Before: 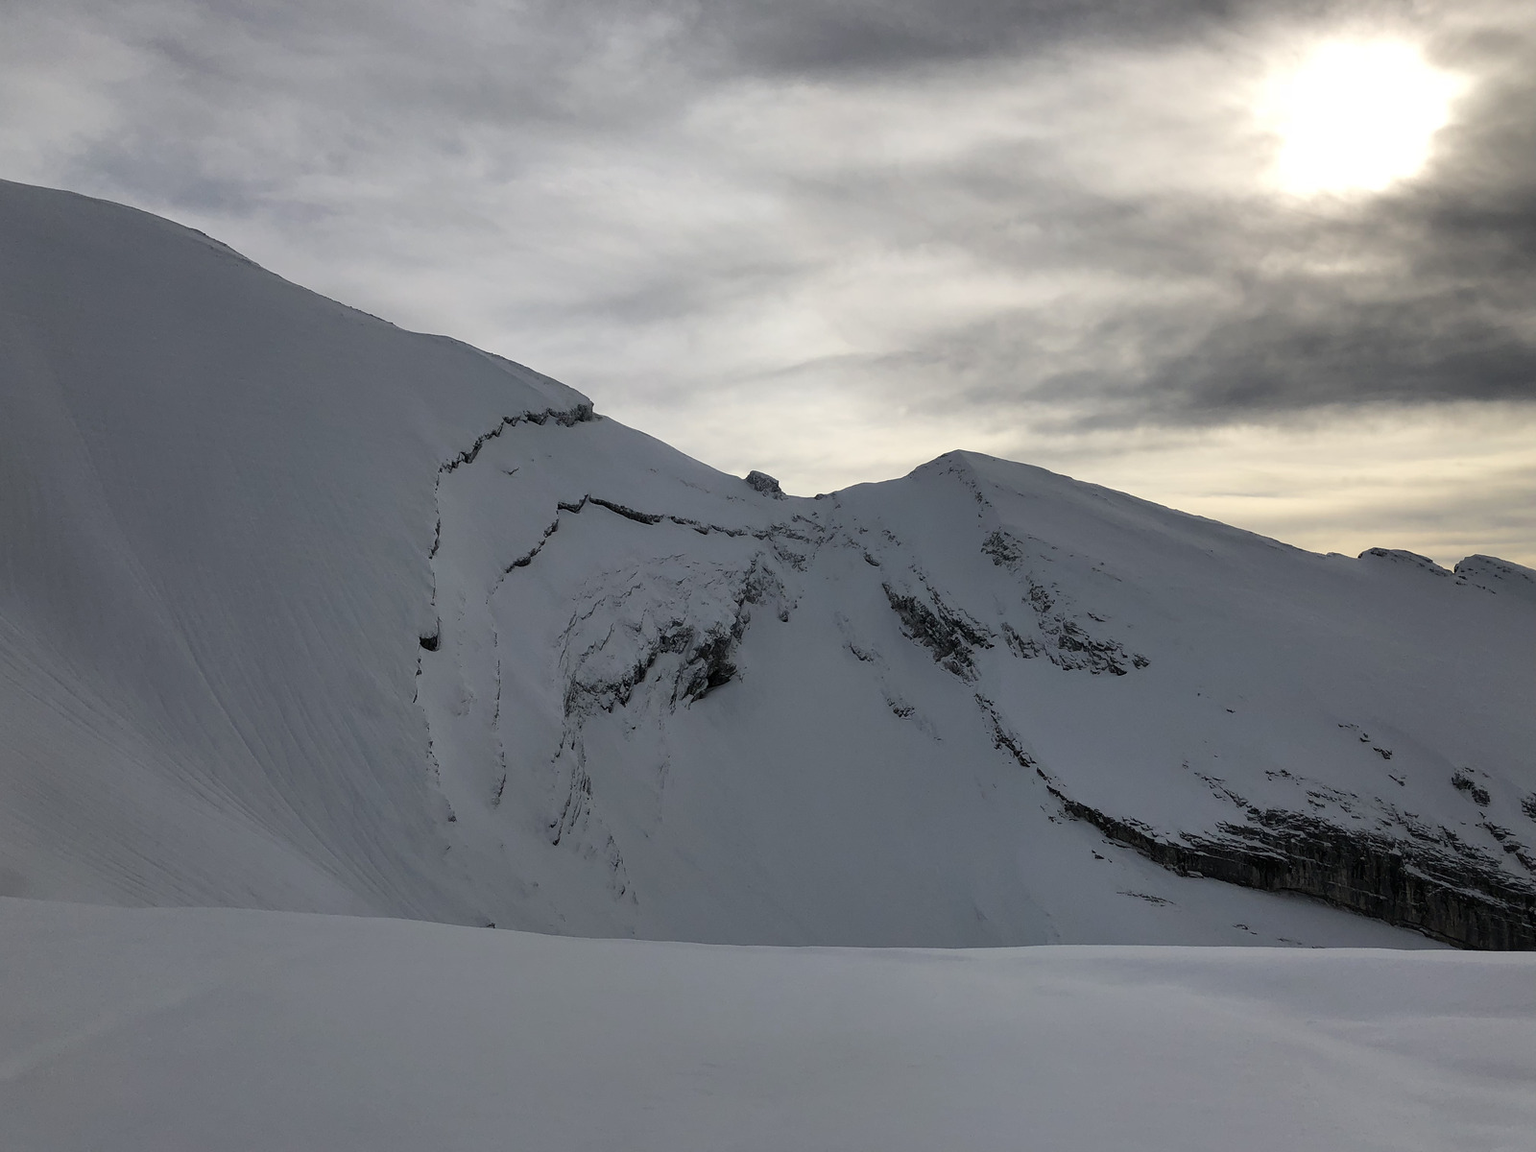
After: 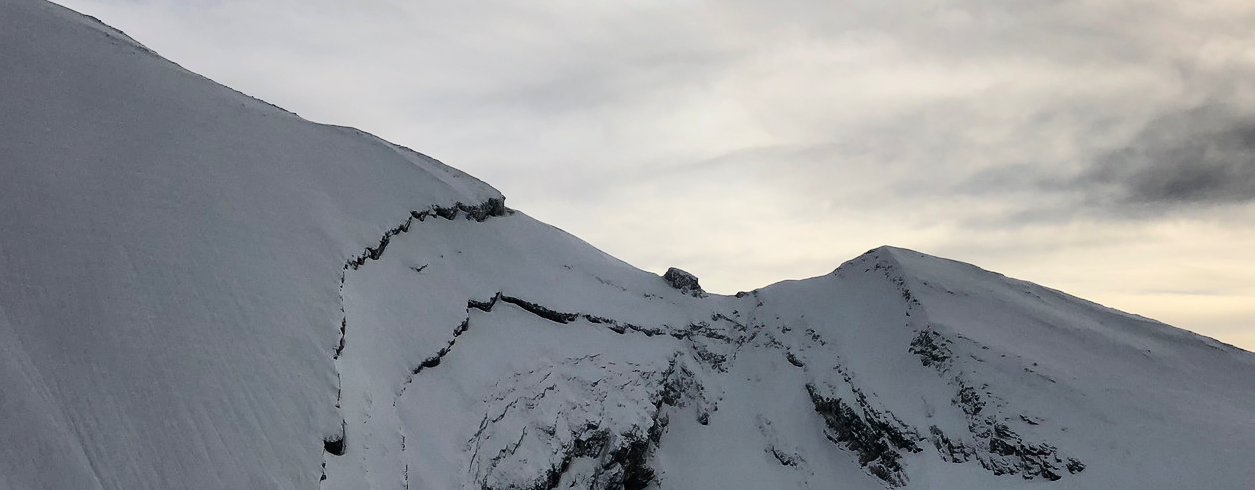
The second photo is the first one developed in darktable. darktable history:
shadows and highlights: radius 127.08, shadows 30.45, highlights -31.07, low approximation 0.01, soften with gaussian
tone curve: curves: ch0 [(0, 0) (0.003, 0.017) (0.011, 0.017) (0.025, 0.017) (0.044, 0.019) (0.069, 0.03) (0.1, 0.046) (0.136, 0.066) (0.177, 0.104) (0.224, 0.151) (0.277, 0.231) (0.335, 0.321) (0.399, 0.454) (0.468, 0.567) (0.543, 0.674) (0.623, 0.763) (0.709, 0.82) (0.801, 0.872) (0.898, 0.934) (1, 1)], color space Lab, independent channels, preserve colors none
crop: left 7.076%, top 18.606%, right 14.482%, bottom 40.551%
